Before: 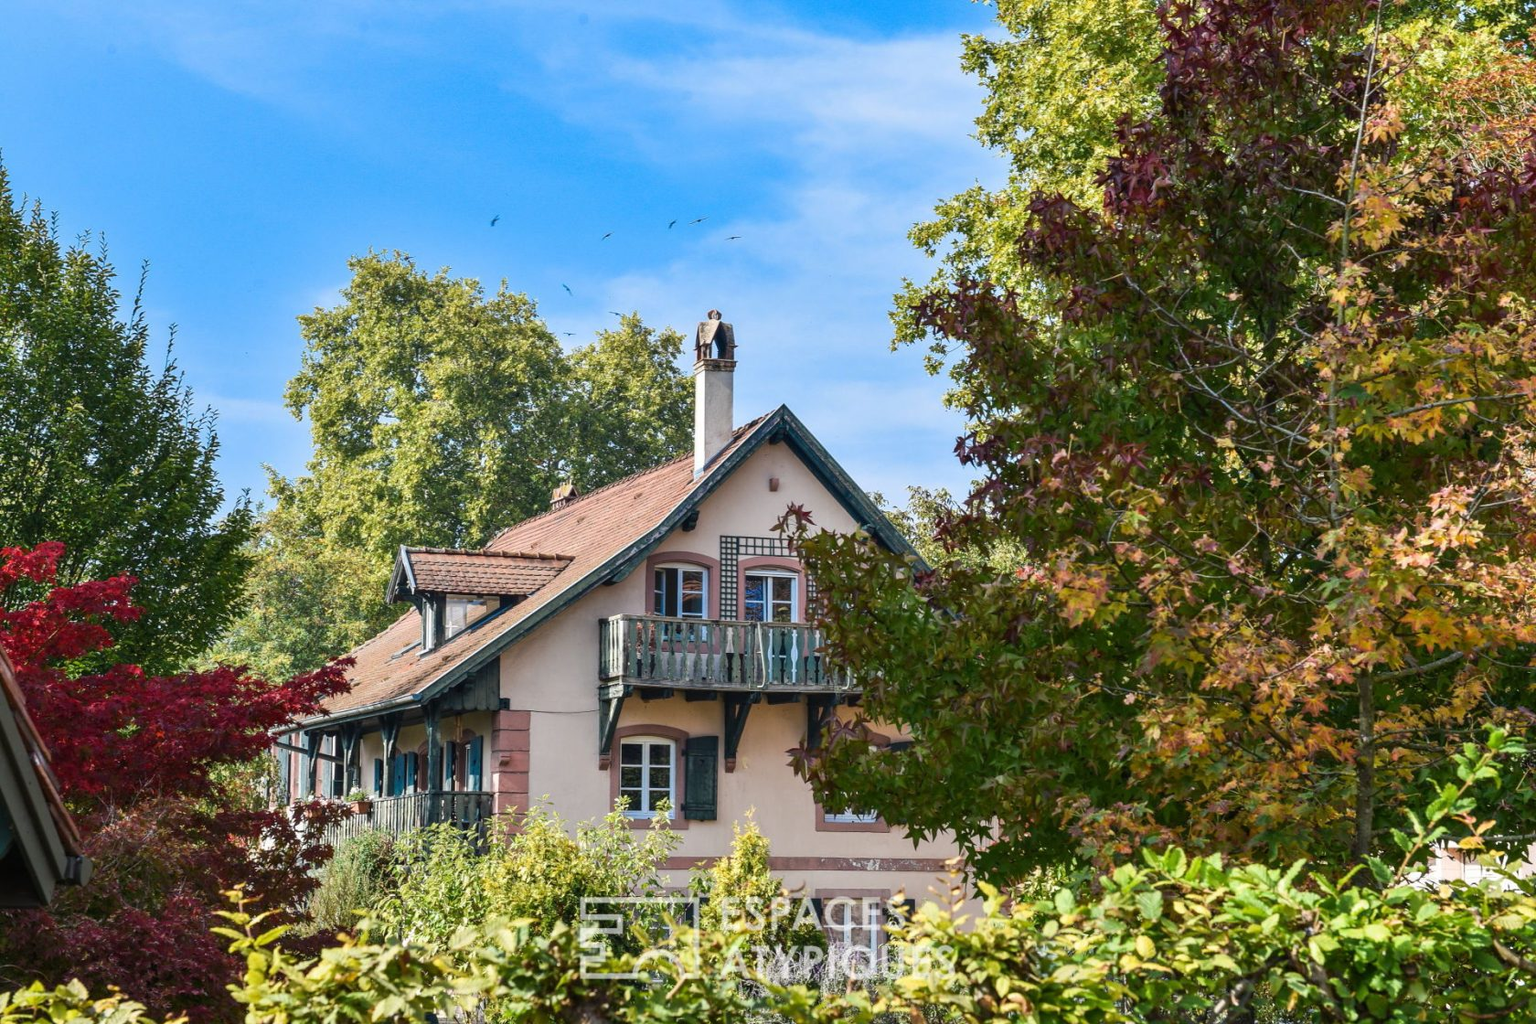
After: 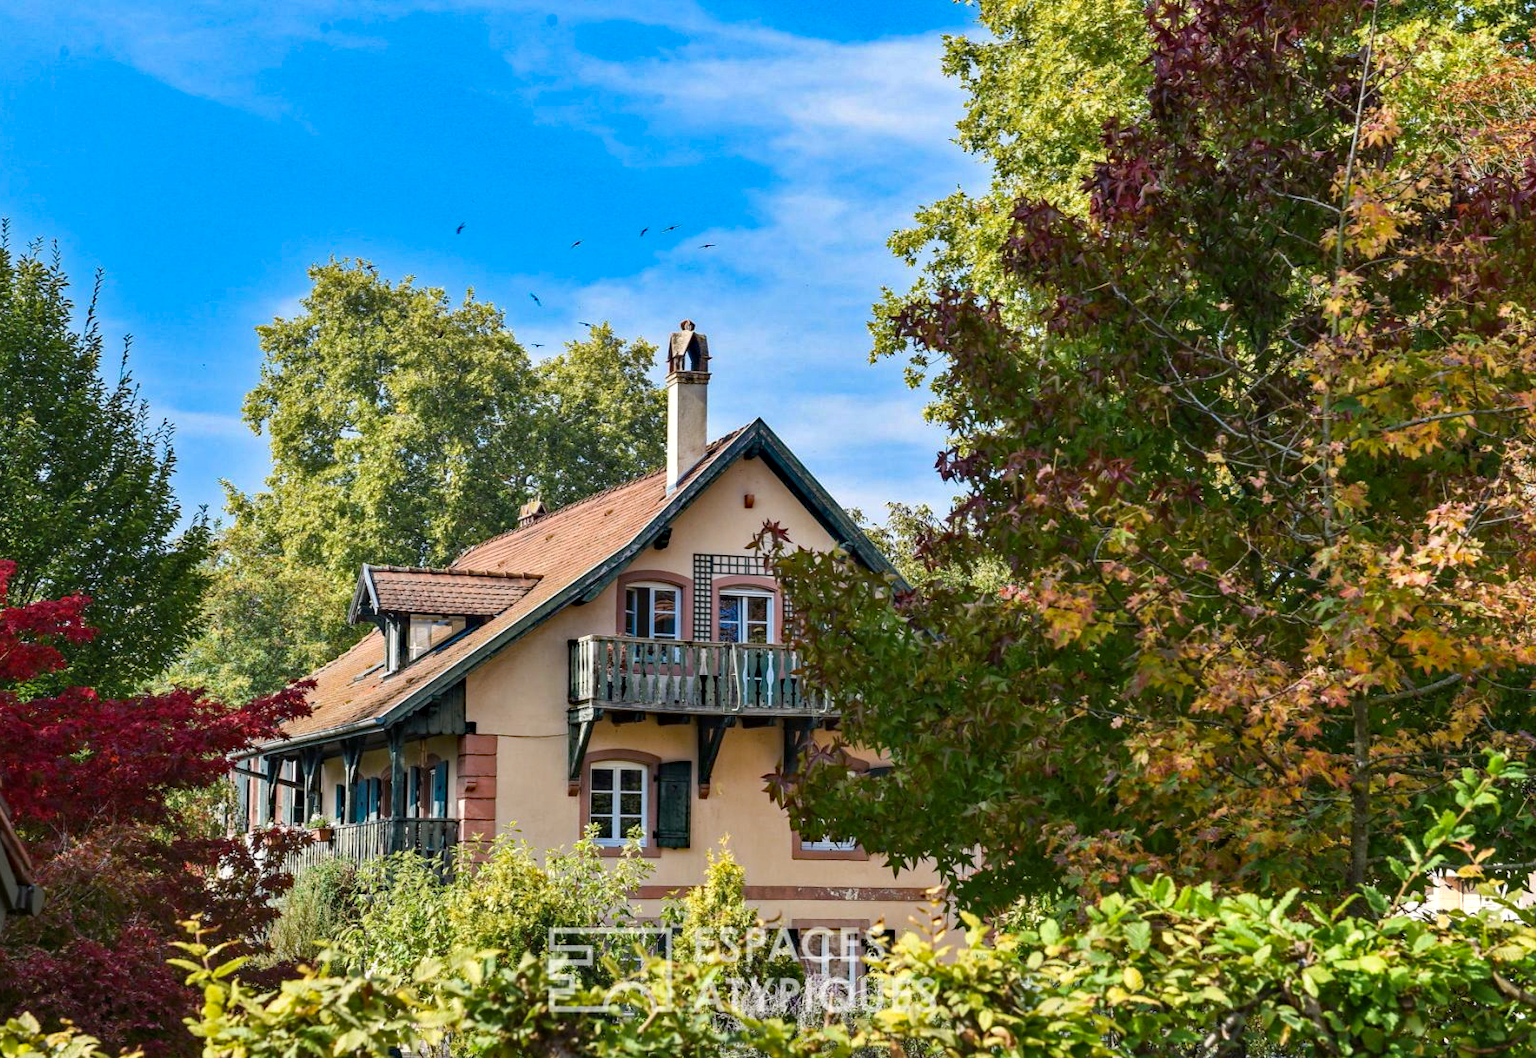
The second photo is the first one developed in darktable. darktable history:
crop and rotate: left 3.266%
haze removal: strength 0.525, distance 0.922, compatibility mode true, adaptive false
